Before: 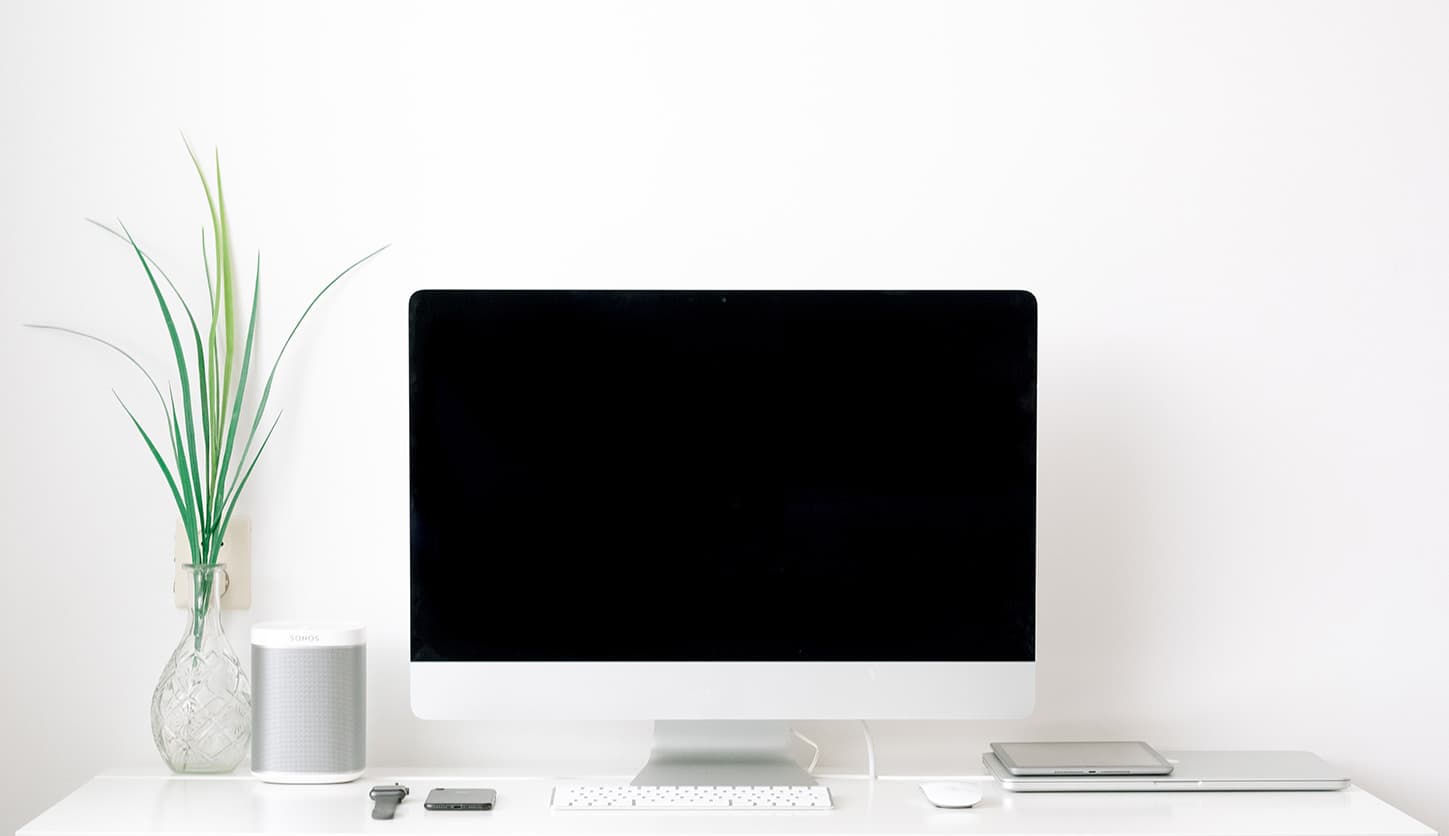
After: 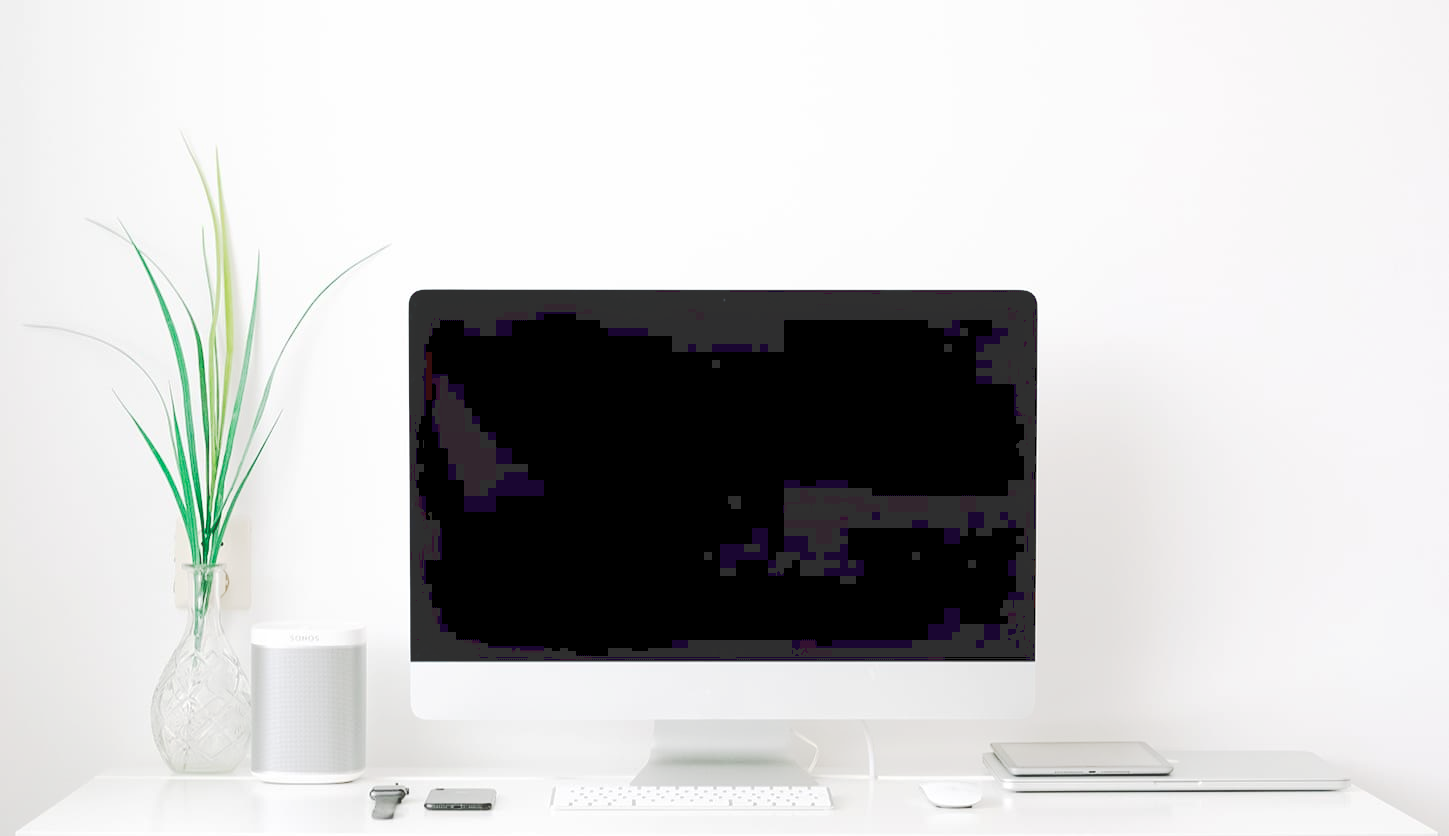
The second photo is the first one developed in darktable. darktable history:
tone curve: curves: ch0 [(0, 0) (0.003, 0.19) (0.011, 0.192) (0.025, 0.192) (0.044, 0.194) (0.069, 0.196) (0.1, 0.197) (0.136, 0.198) (0.177, 0.216) (0.224, 0.236) (0.277, 0.269) (0.335, 0.331) (0.399, 0.418) (0.468, 0.515) (0.543, 0.621) (0.623, 0.725) (0.709, 0.804) (0.801, 0.859) (0.898, 0.913) (1, 1)], preserve colors none
contrast brightness saturation: contrast 0.05, brightness 0.06, saturation 0.01
